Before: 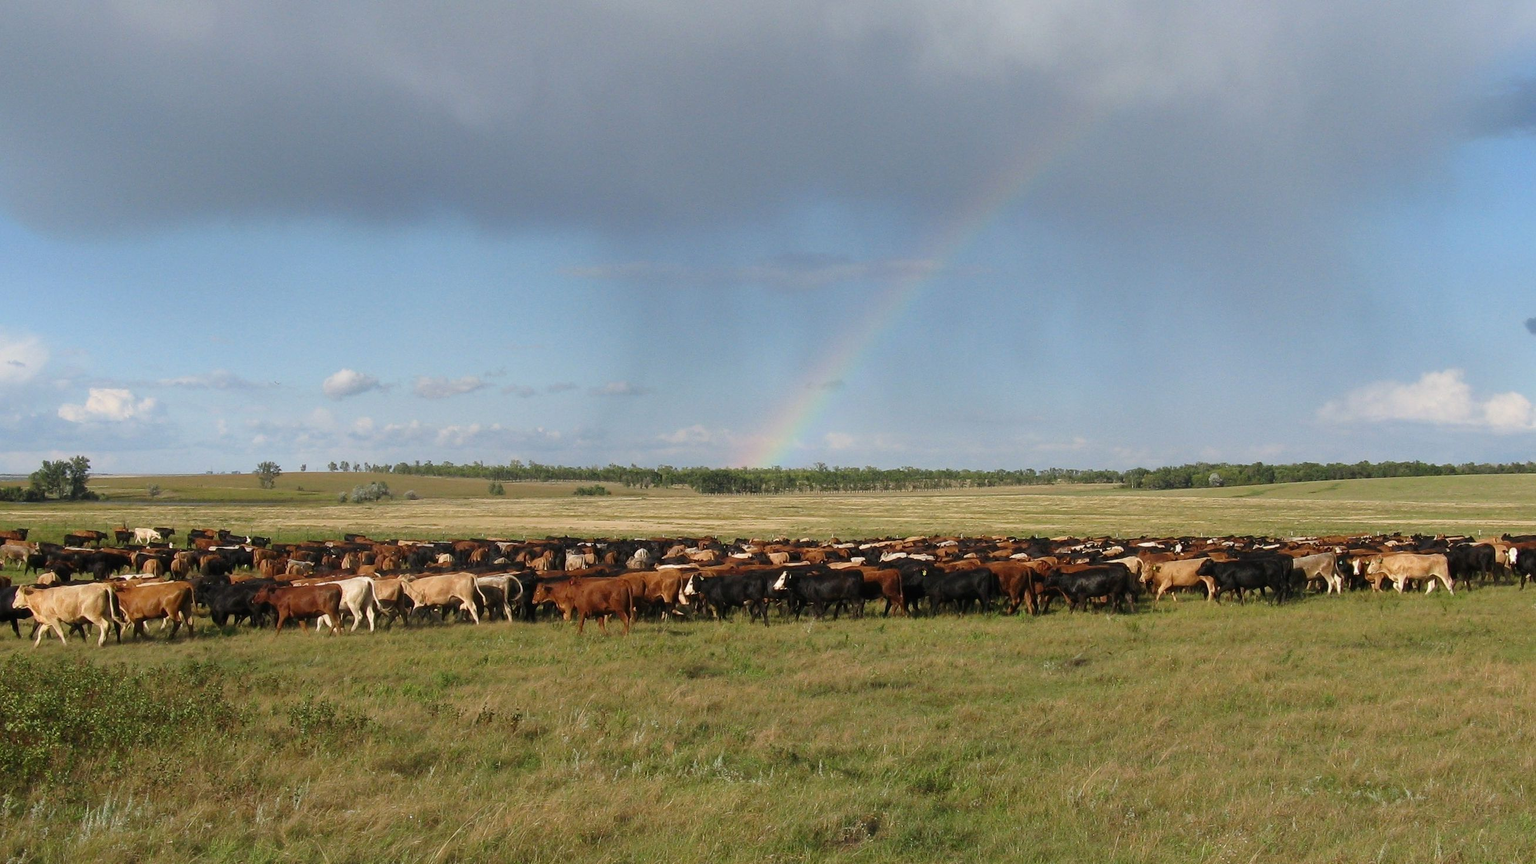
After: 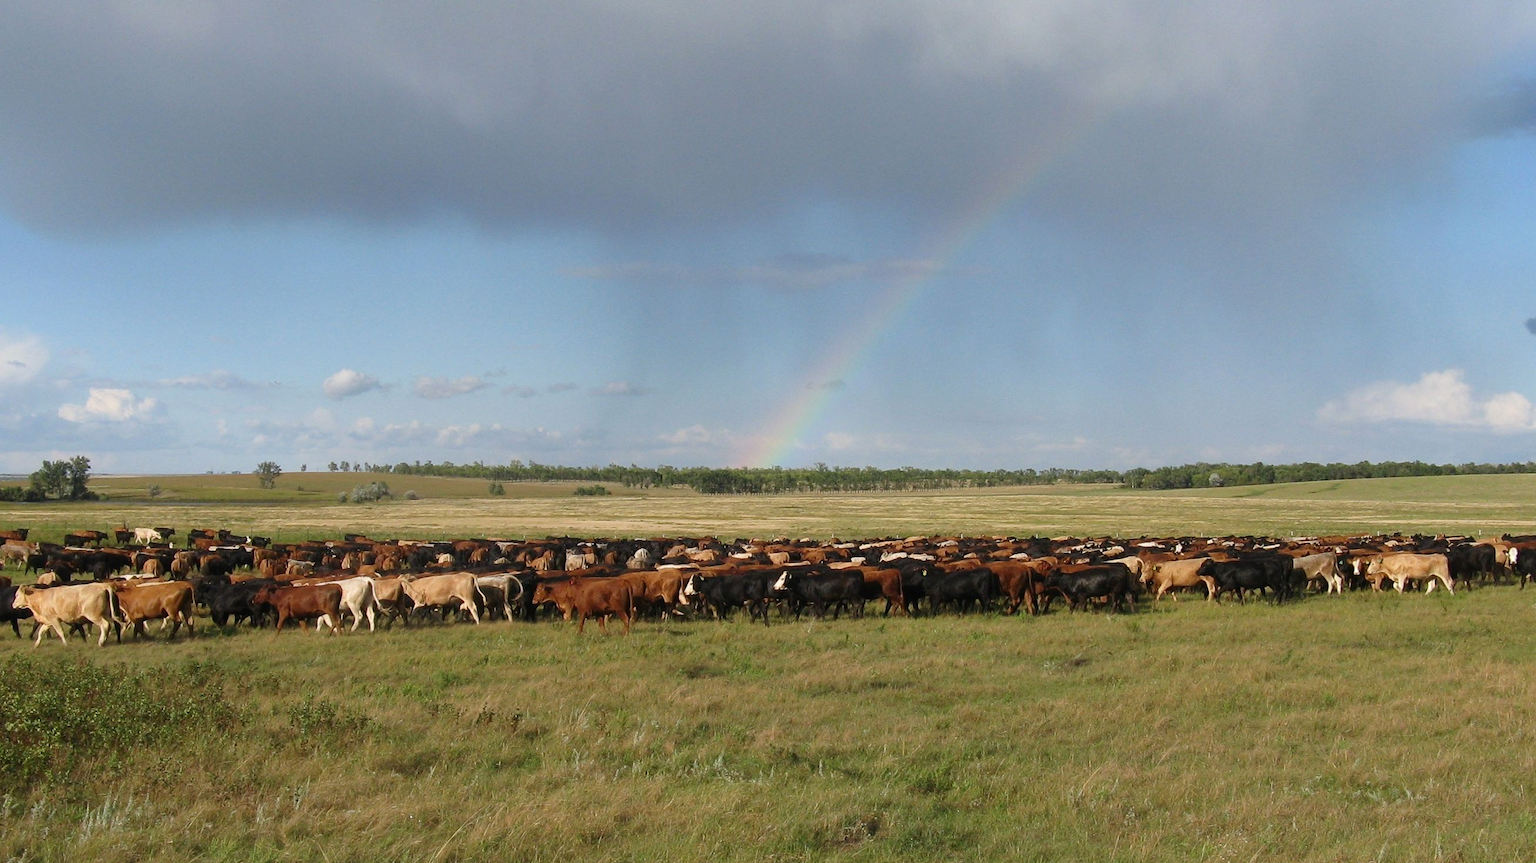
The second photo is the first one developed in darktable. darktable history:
shadows and highlights: shadows 62.2, white point adjustment 0.443, highlights -33.95, compress 83.7%
